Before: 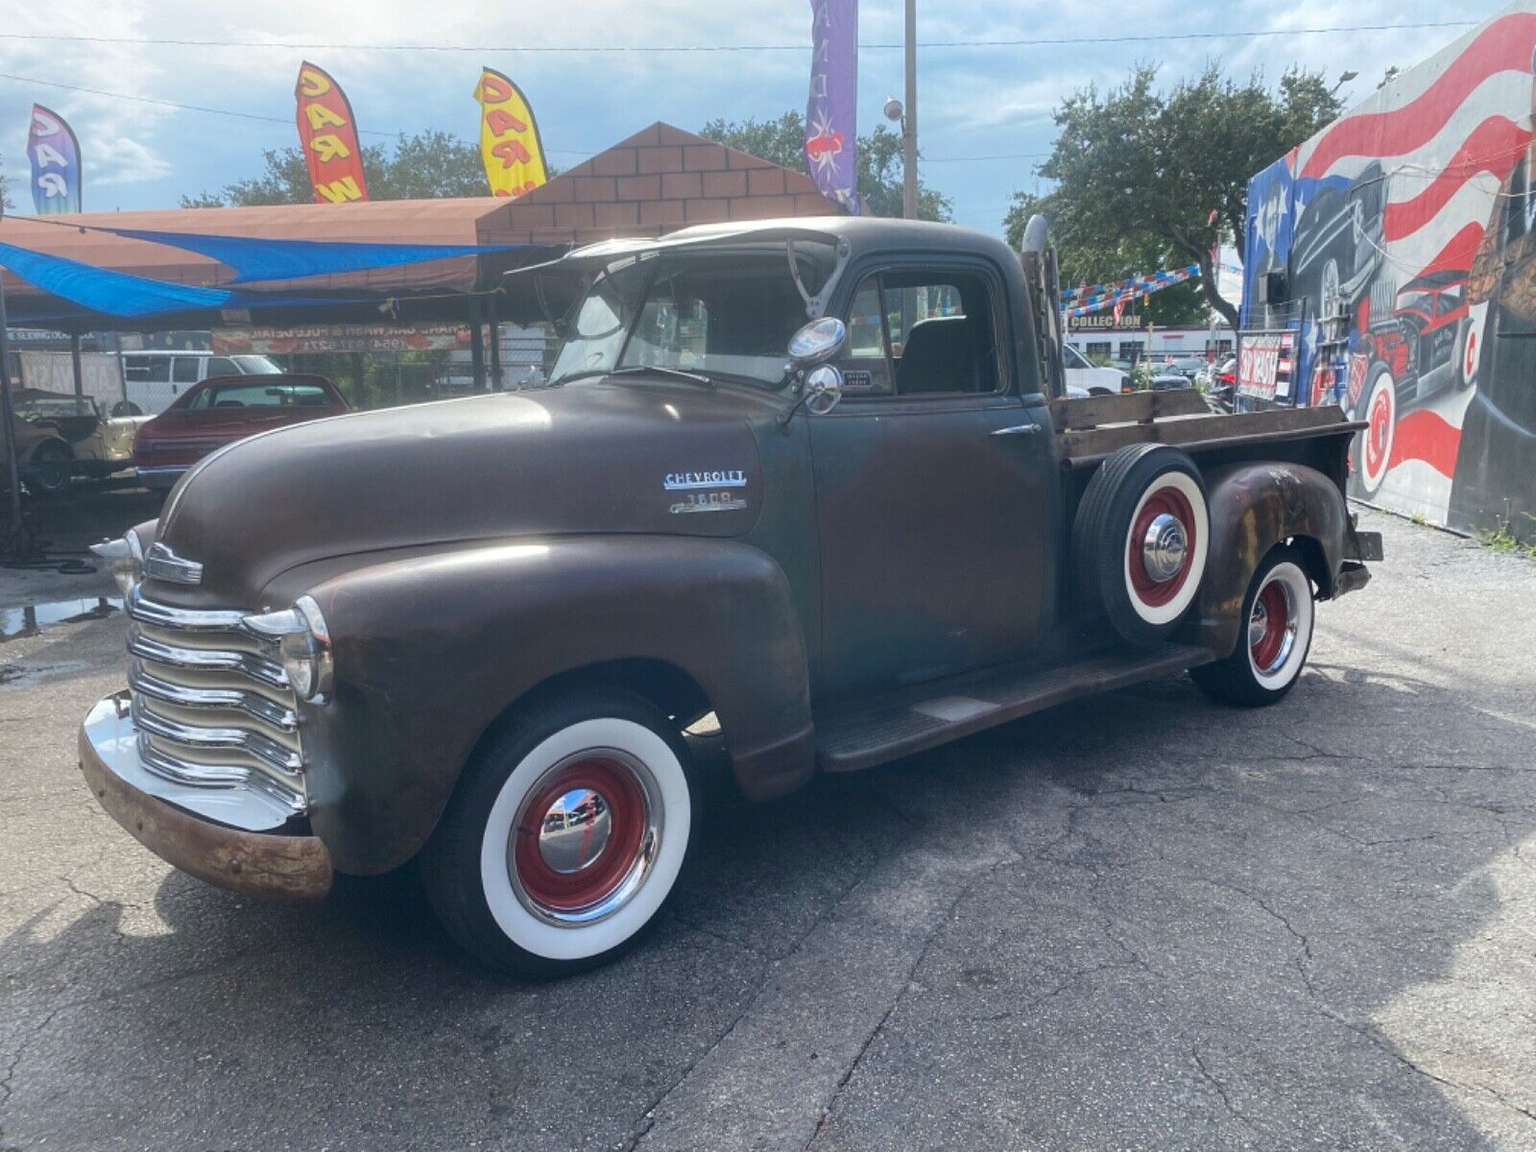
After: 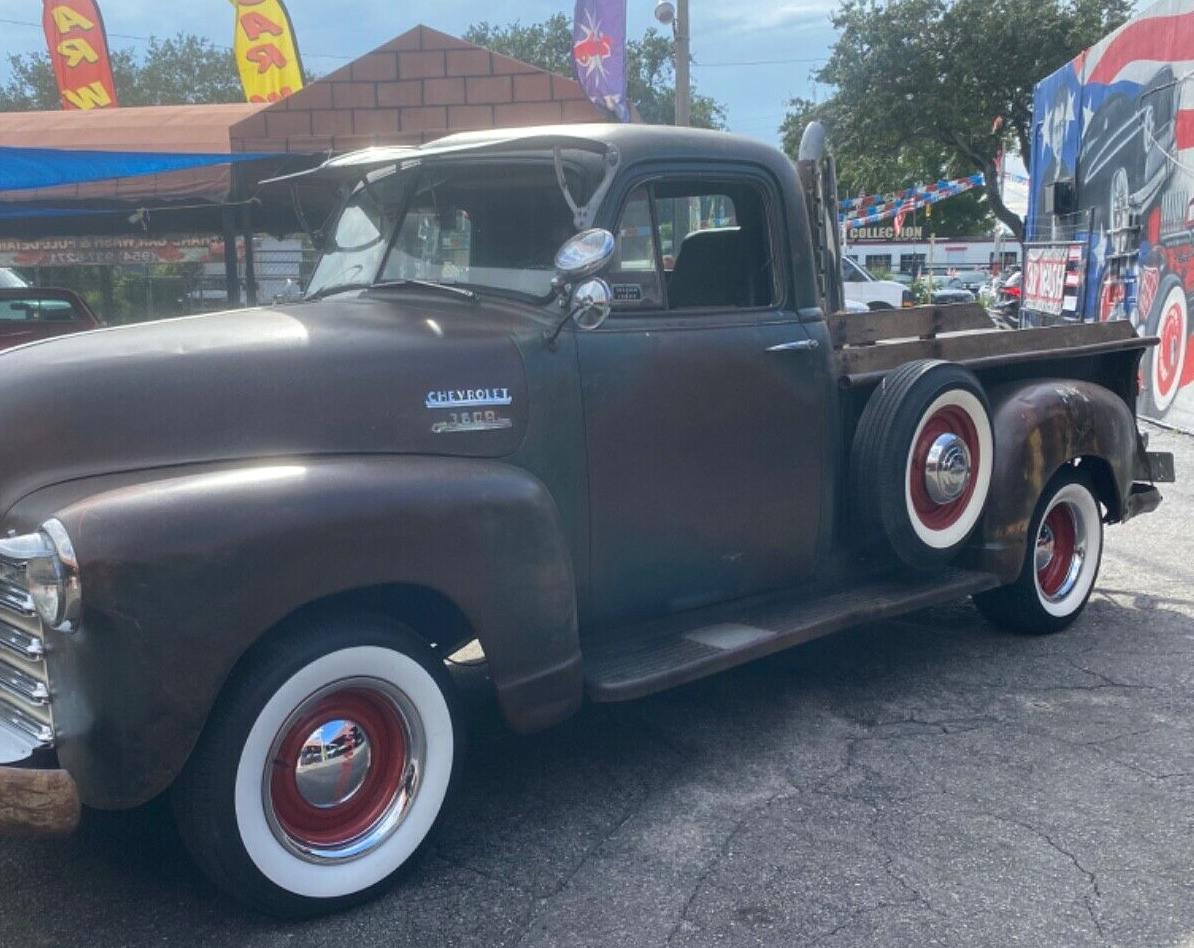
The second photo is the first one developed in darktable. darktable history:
tone equalizer: on, module defaults
crop: left 16.633%, top 8.517%, right 8.706%, bottom 12.42%
